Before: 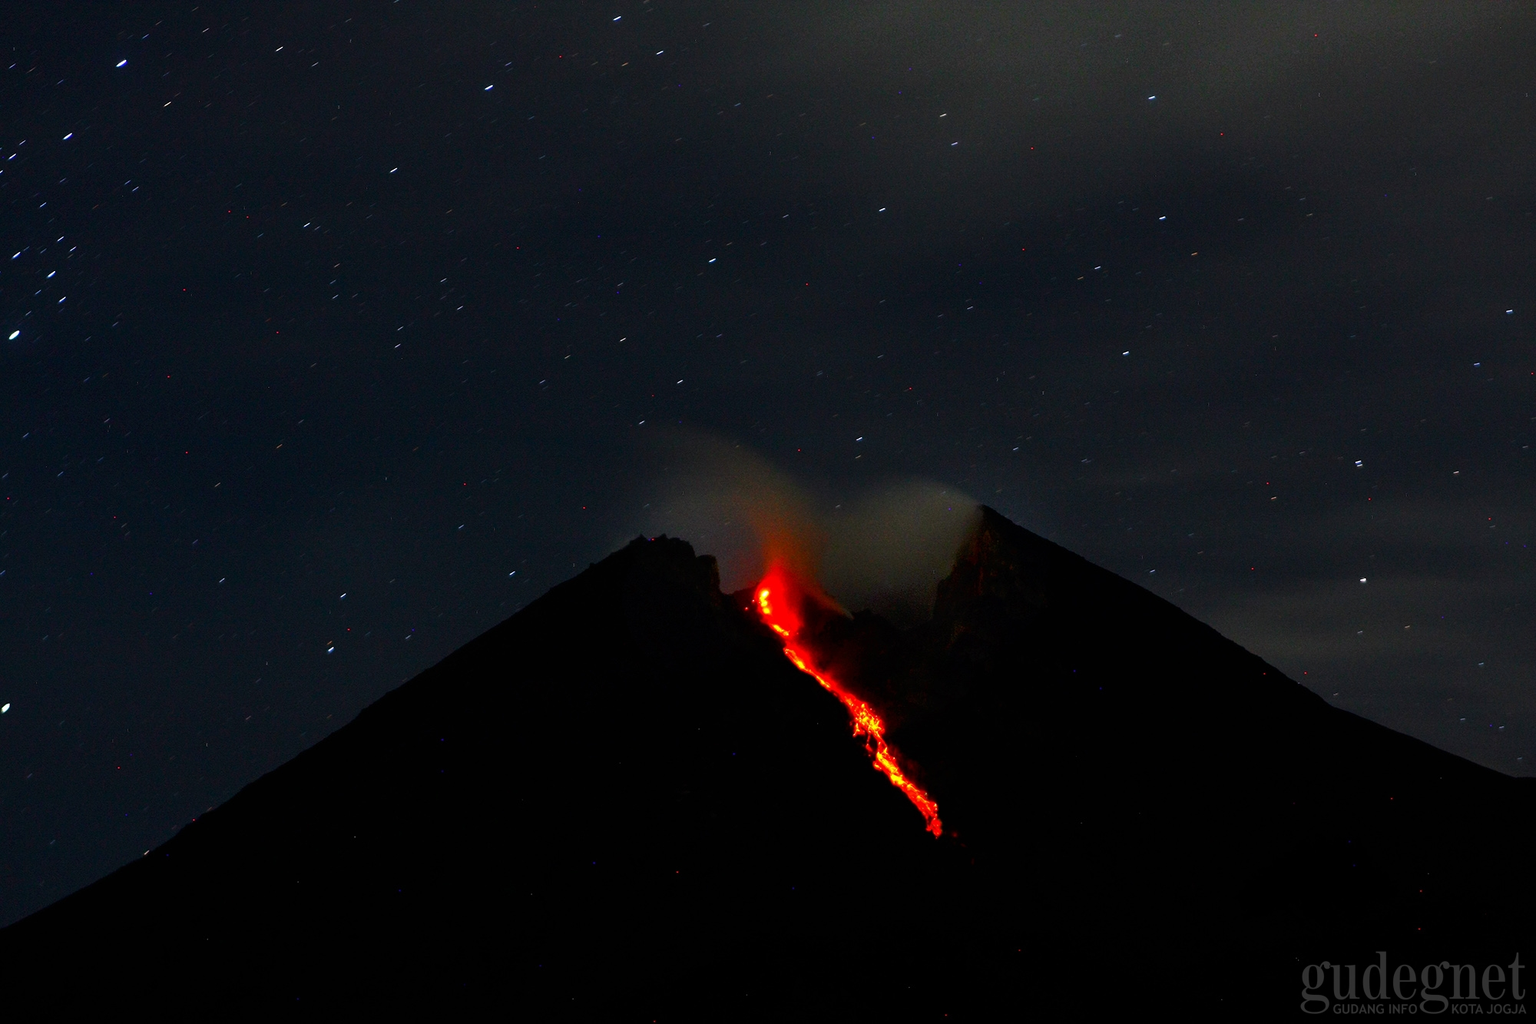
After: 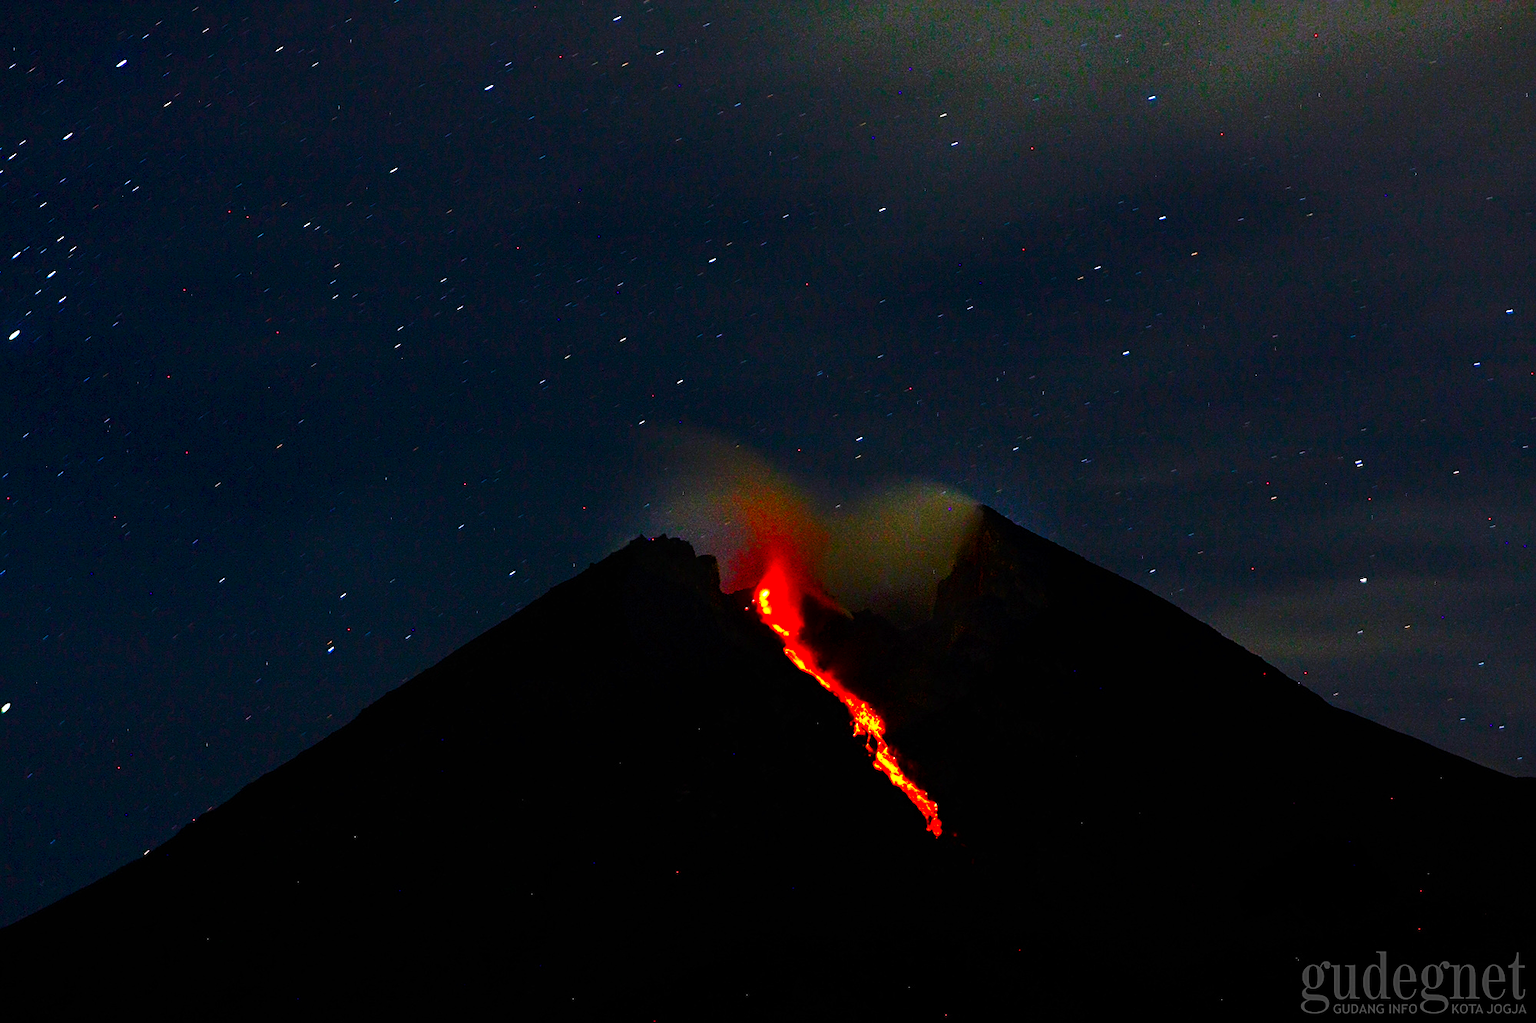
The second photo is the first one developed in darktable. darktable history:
sharpen: on, module defaults
color balance rgb: linear chroma grading › shadows 10%, linear chroma grading › highlights 10%, linear chroma grading › global chroma 15%, linear chroma grading › mid-tones 15%, perceptual saturation grading › global saturation 40%, perceptual saturation grading › highlights -25%, perceptual saturation grading › mid-tones 35%, perceptual saturation grading › shadows 35%, perceptual brilliance grading › global brilliance 11.29%, global vibrance 11.29%
base curve: curves: ch0 [(0, 0) (0.028, 0.03) (0.121, 0.232) (0.46, 0.748) (0.859, 0.968) (1, 1)], preserve colors none
